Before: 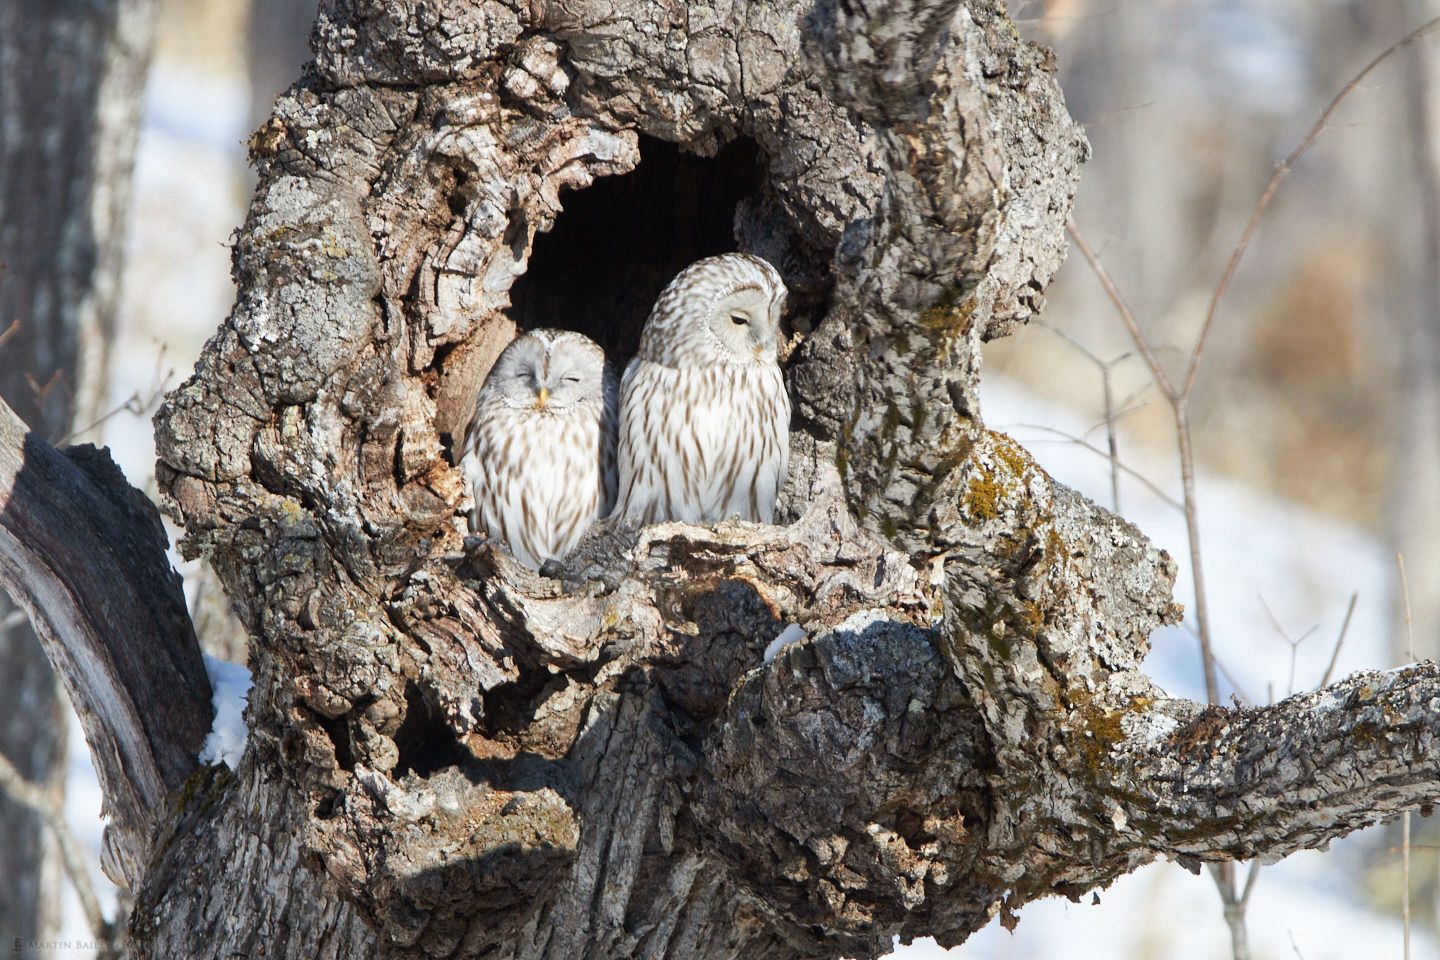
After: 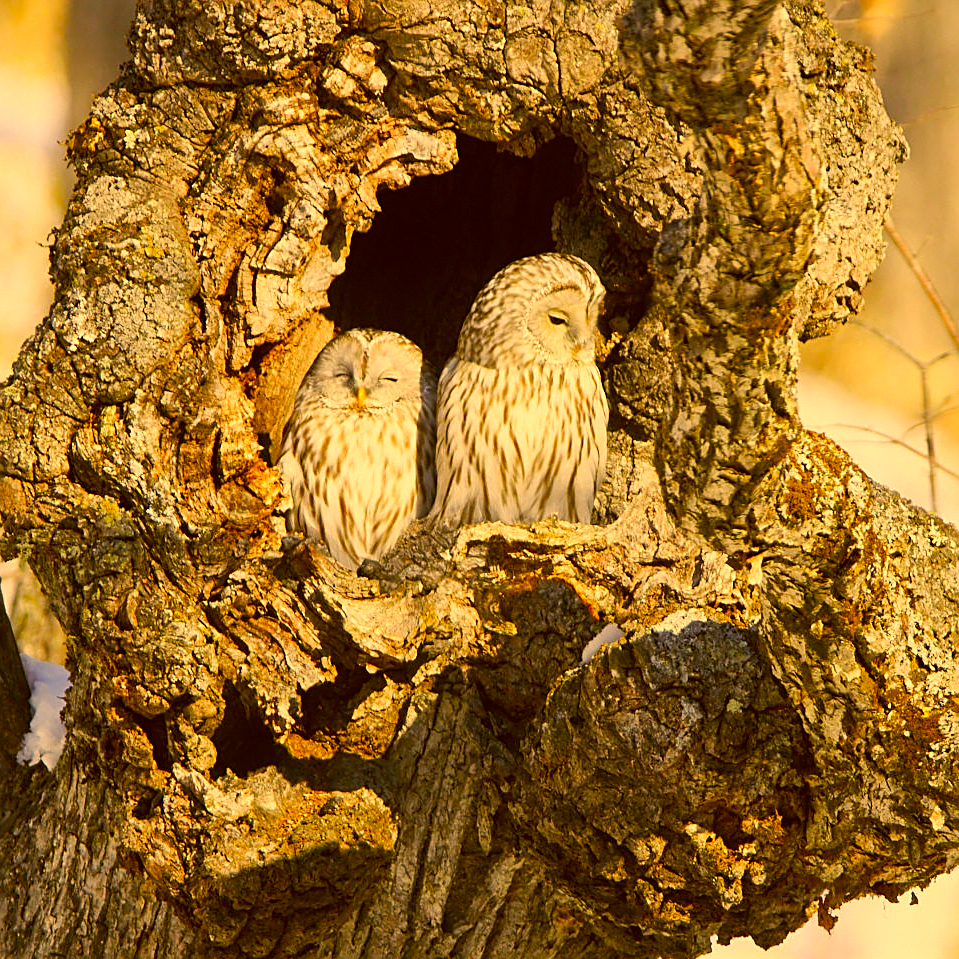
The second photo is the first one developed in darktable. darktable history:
color correction: highlights a* 10.44, highlights b* 30.04, shadows a* 2.73, shadows b* 17.51, saturation 1.72
crop and rotate: left 12.673%, right 20.66%
sharpen: on, module defaults
